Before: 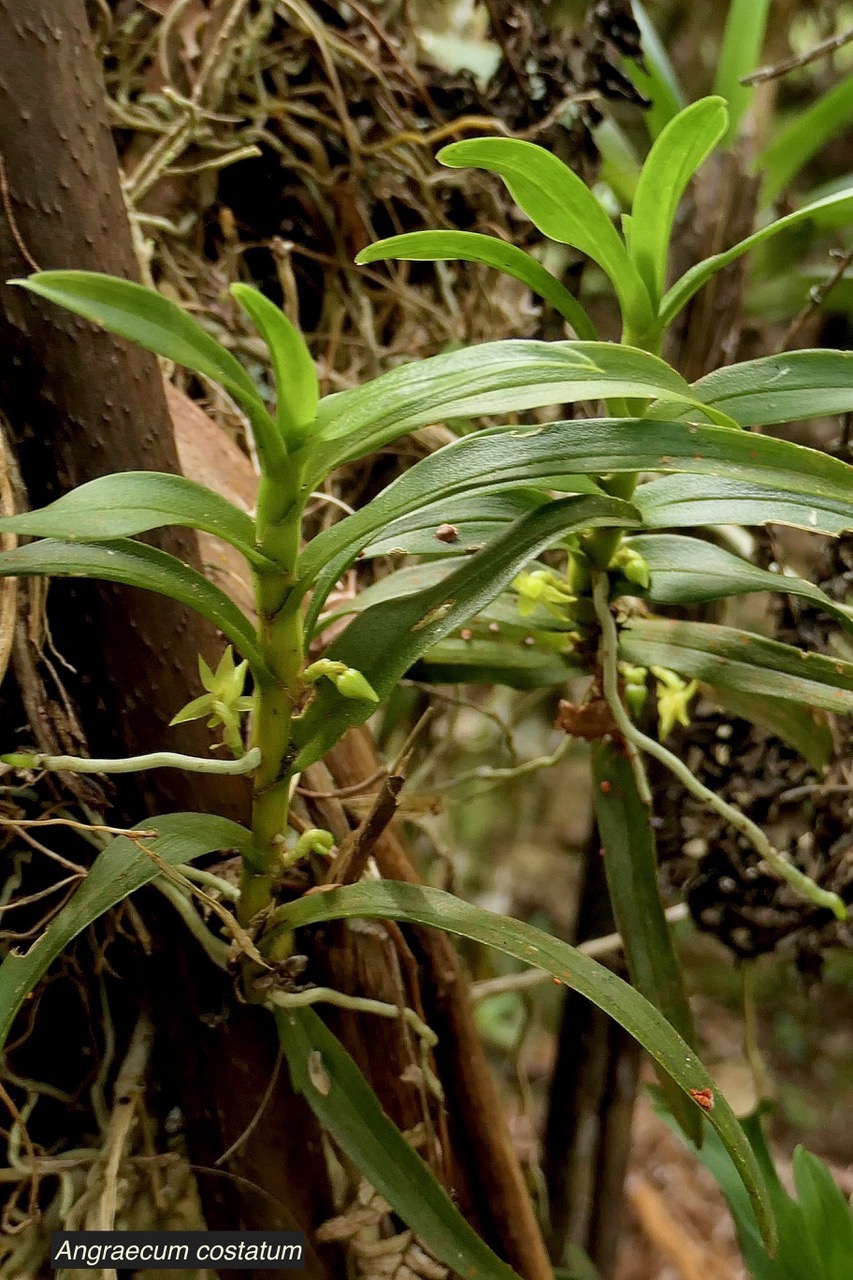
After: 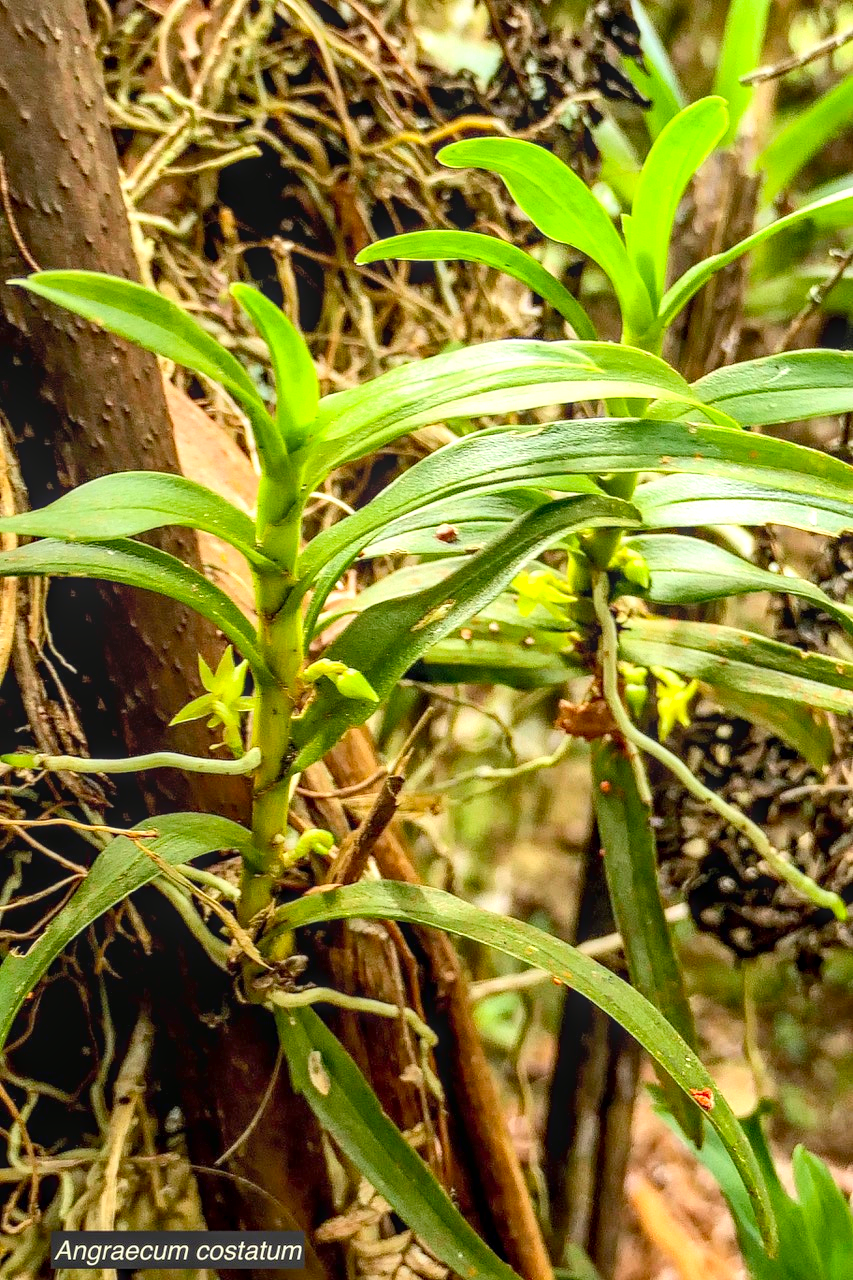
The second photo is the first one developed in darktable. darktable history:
contrast brightness saturation: contrast 0.205, brightness 0.16, saturation 0.23
local contrast: highlights 2%, shadows 4%, detail 133%
exposure: black level correction -0.002, exposure 1.113 EV, compensate exposure bias true, compensate highlight preservation false
haze removal: adaptive false
